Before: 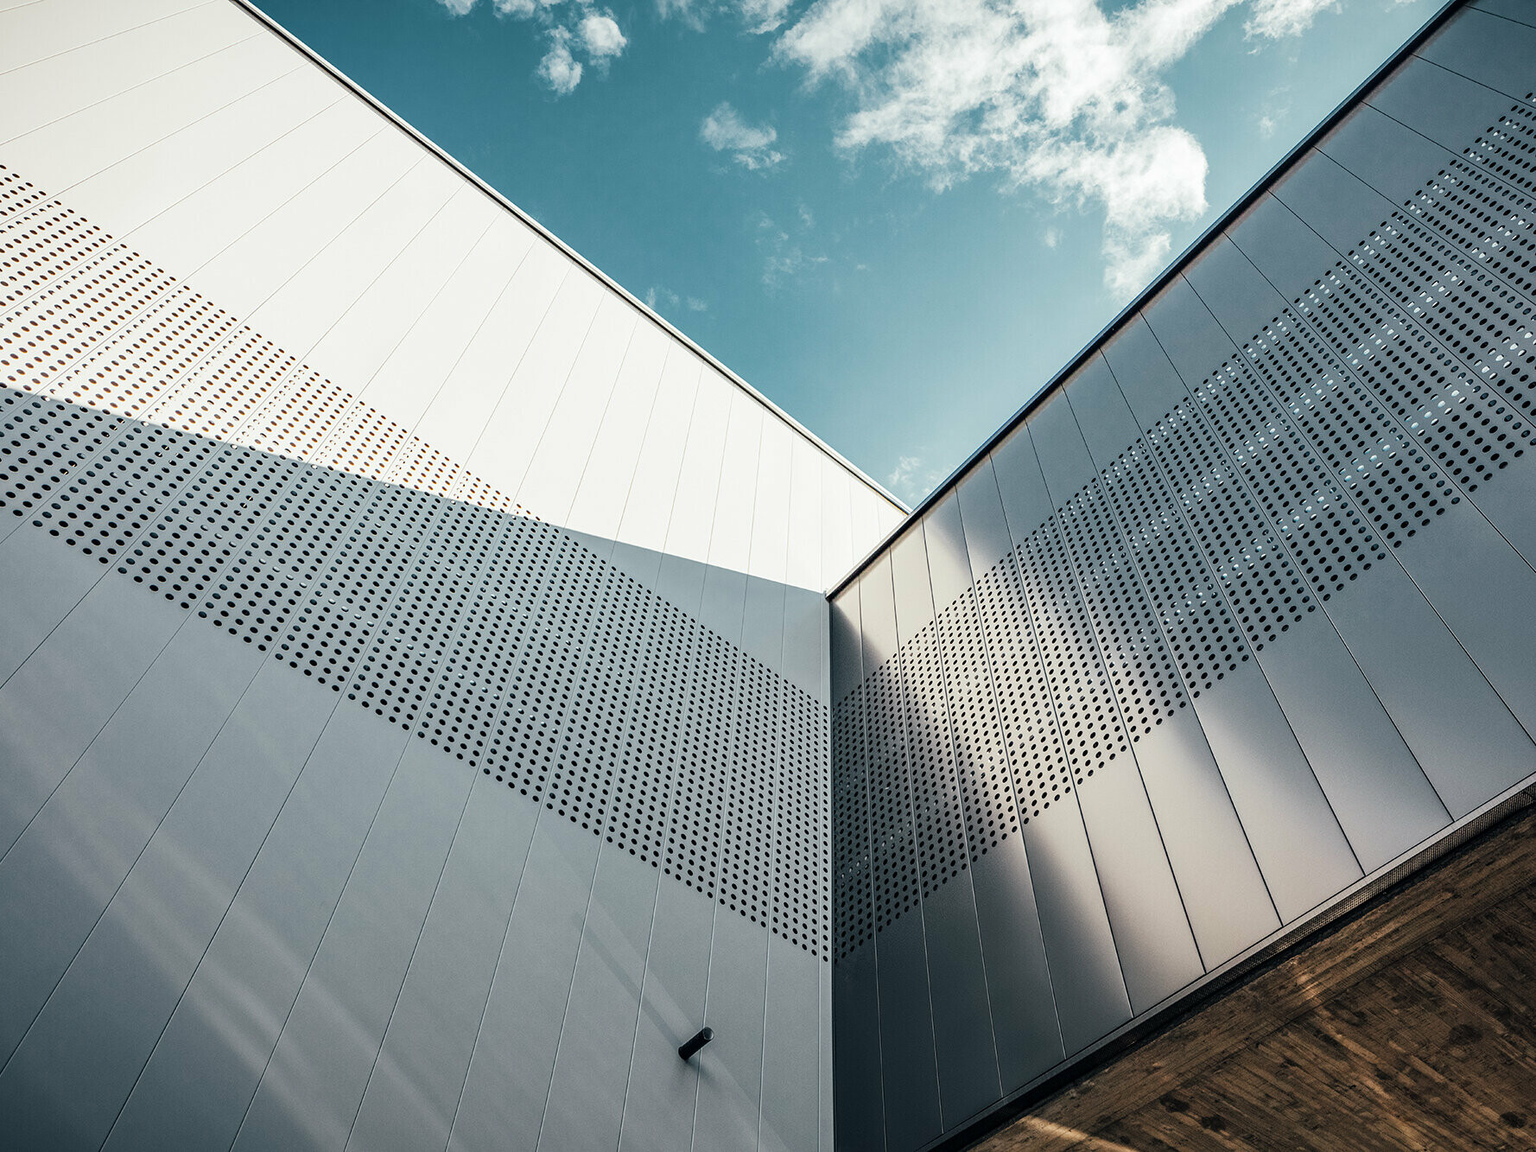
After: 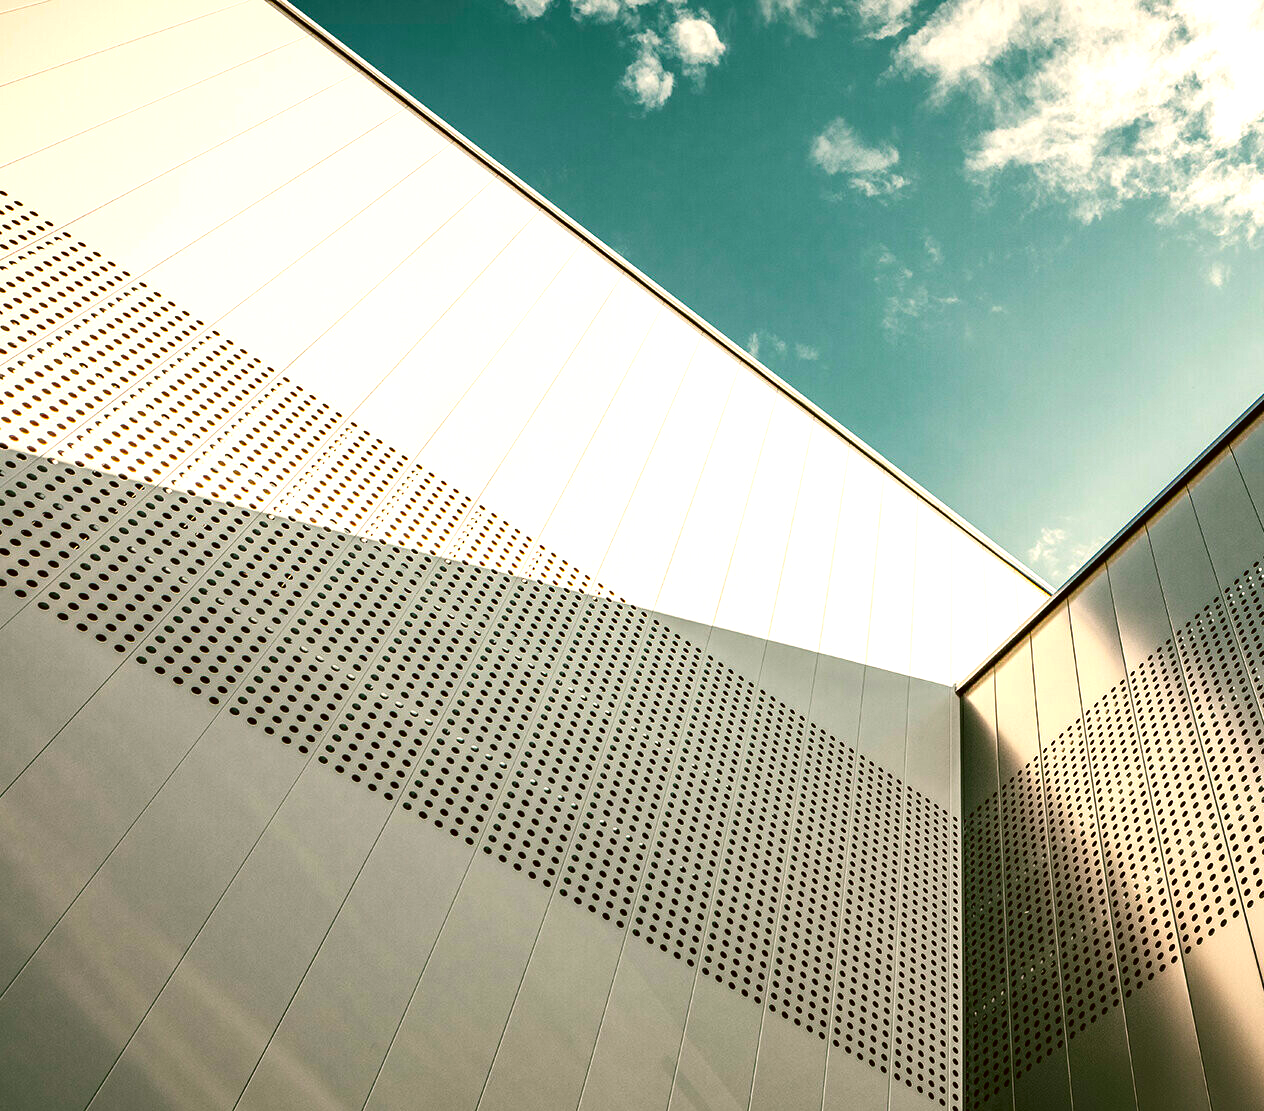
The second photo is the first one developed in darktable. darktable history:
crop: right 28.885%, bottom 16.626%
color correction: highlights a* 8.98, highlights b* 15.09, shadows a* -0.49, shadows b* 26.52
color balance rgb: linear chroma grading › global chroma 9%, perceptual saturation grading › global saturation 36%, perceptual saturation grading › shadows 35%, perceptual brilliance grading › global brilliance 15%, perceptual brilliance grading › shadows -35%, global vibrance 15%
